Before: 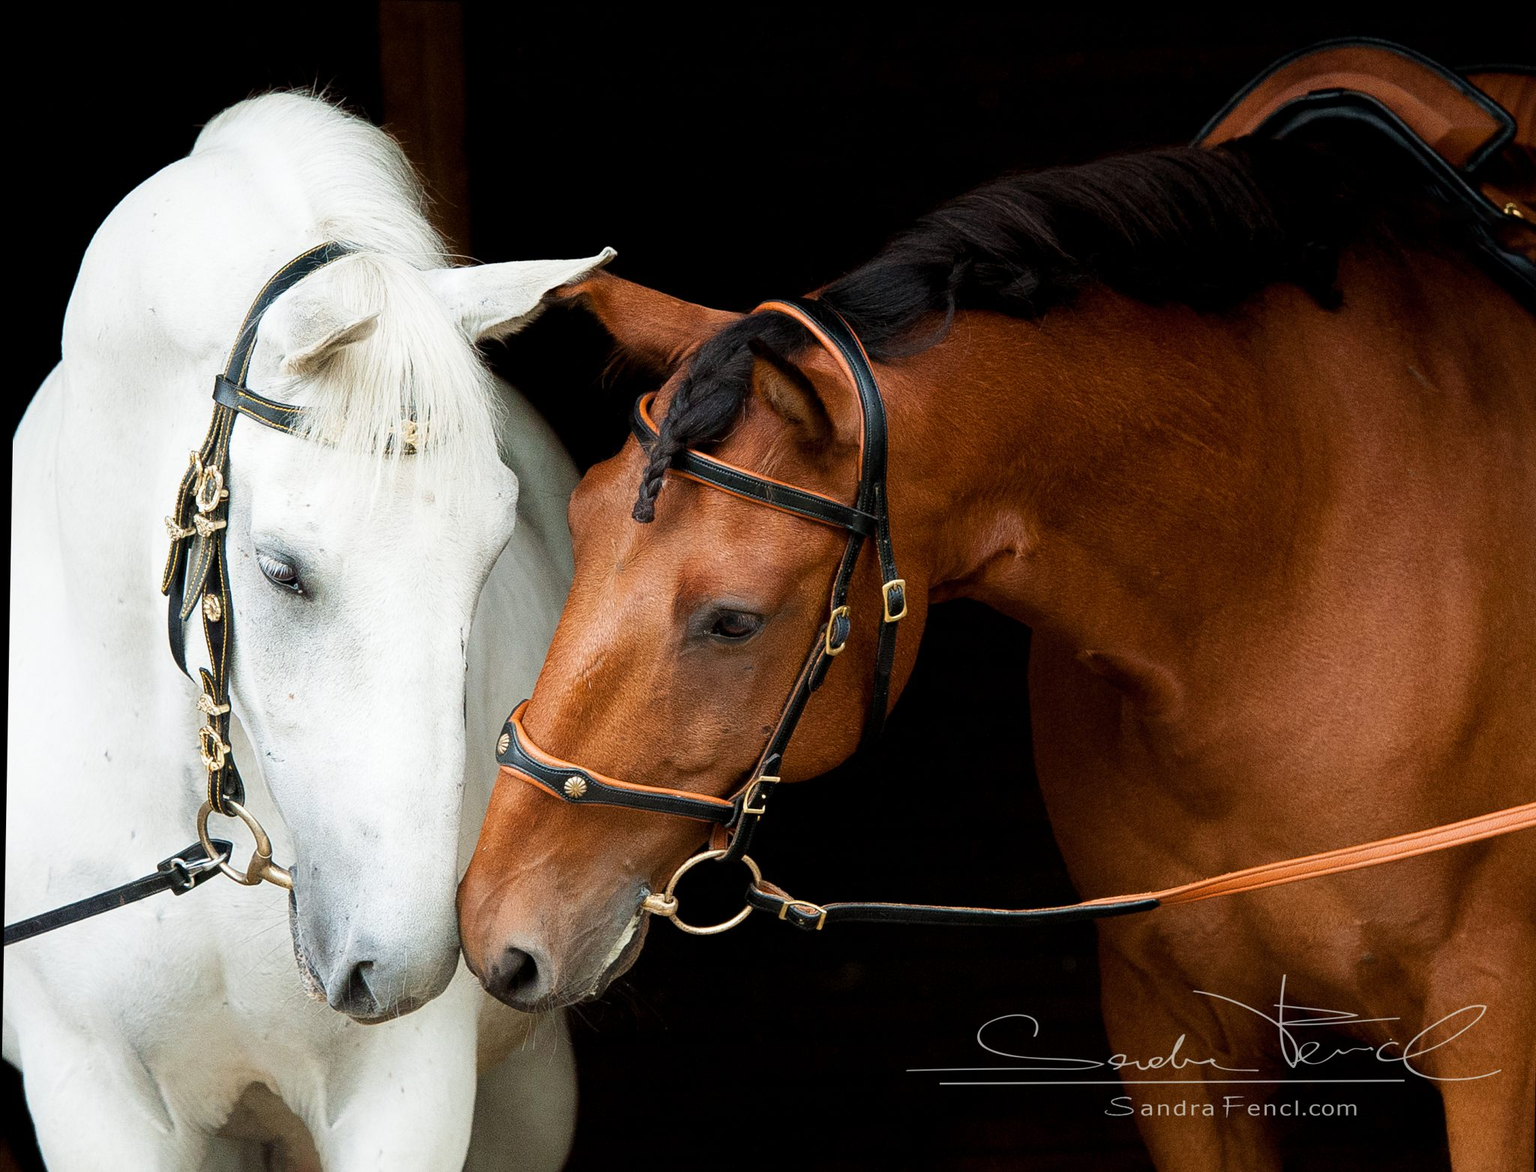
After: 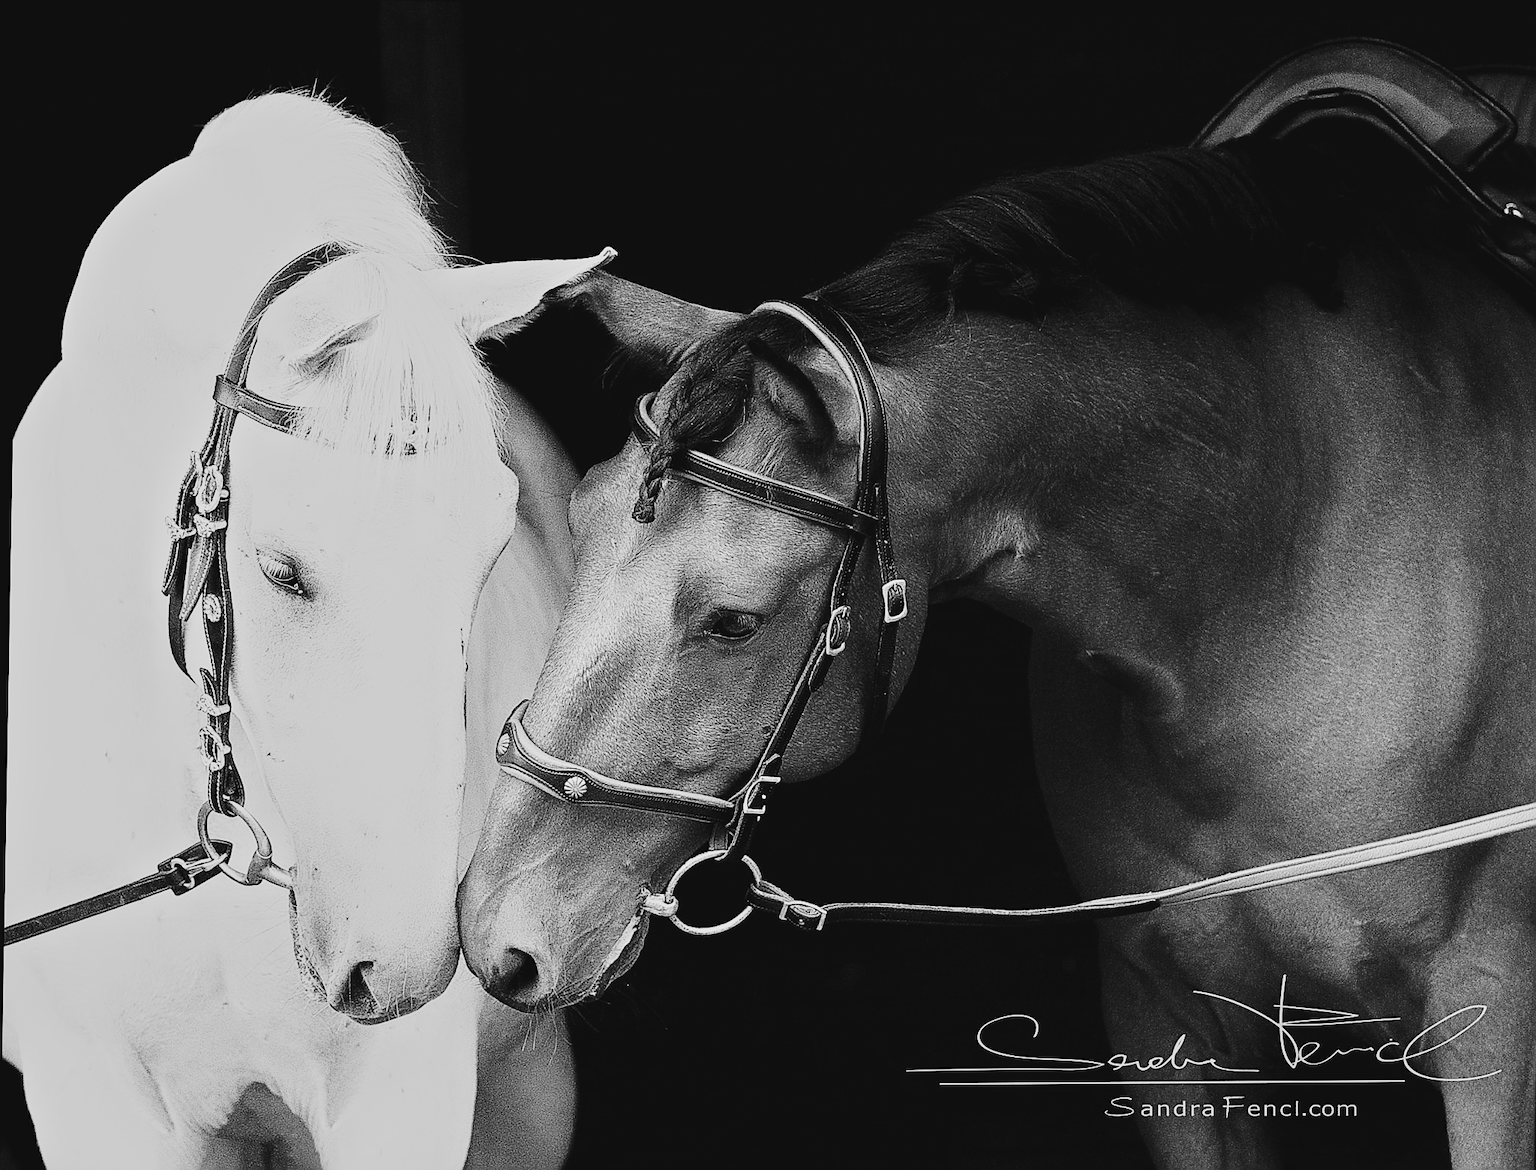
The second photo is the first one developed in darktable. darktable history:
crop: bottom 0.071%
exposure: exposure -0.157 EV, compensate highlight preservation false
monochrome: a 30.25, b 92.03
tone curve: curves: ch0 [(0, 0.045) (0.155, 0.169) (0.46, 0.466) (0.751, 0.788) (1, 0.961)]; ch1 [(0, 0) (0.43, 0.408) (0.472, 0.469) (0.505, 0.503) (0.553, 0.563) (0.592, 0.581) (0.631, 0.625) (1, 1)]; ch2 [(0, 0) (0.505, 0.495) (0.55, 0.557) (0.583, 0.573) (1, 1)], color space Lab, independent channels, preserve colors none
sharpen: radius 1.4, amount 1.25, threshold 0.7
white balance: red 0.98, blue 1.61
base curve: curves: ch0 [(0, 0) (0.028, 0.03) (0.121, 0.232) (0.46, 0.748) (0.859, 0.968) (1, 1)]
